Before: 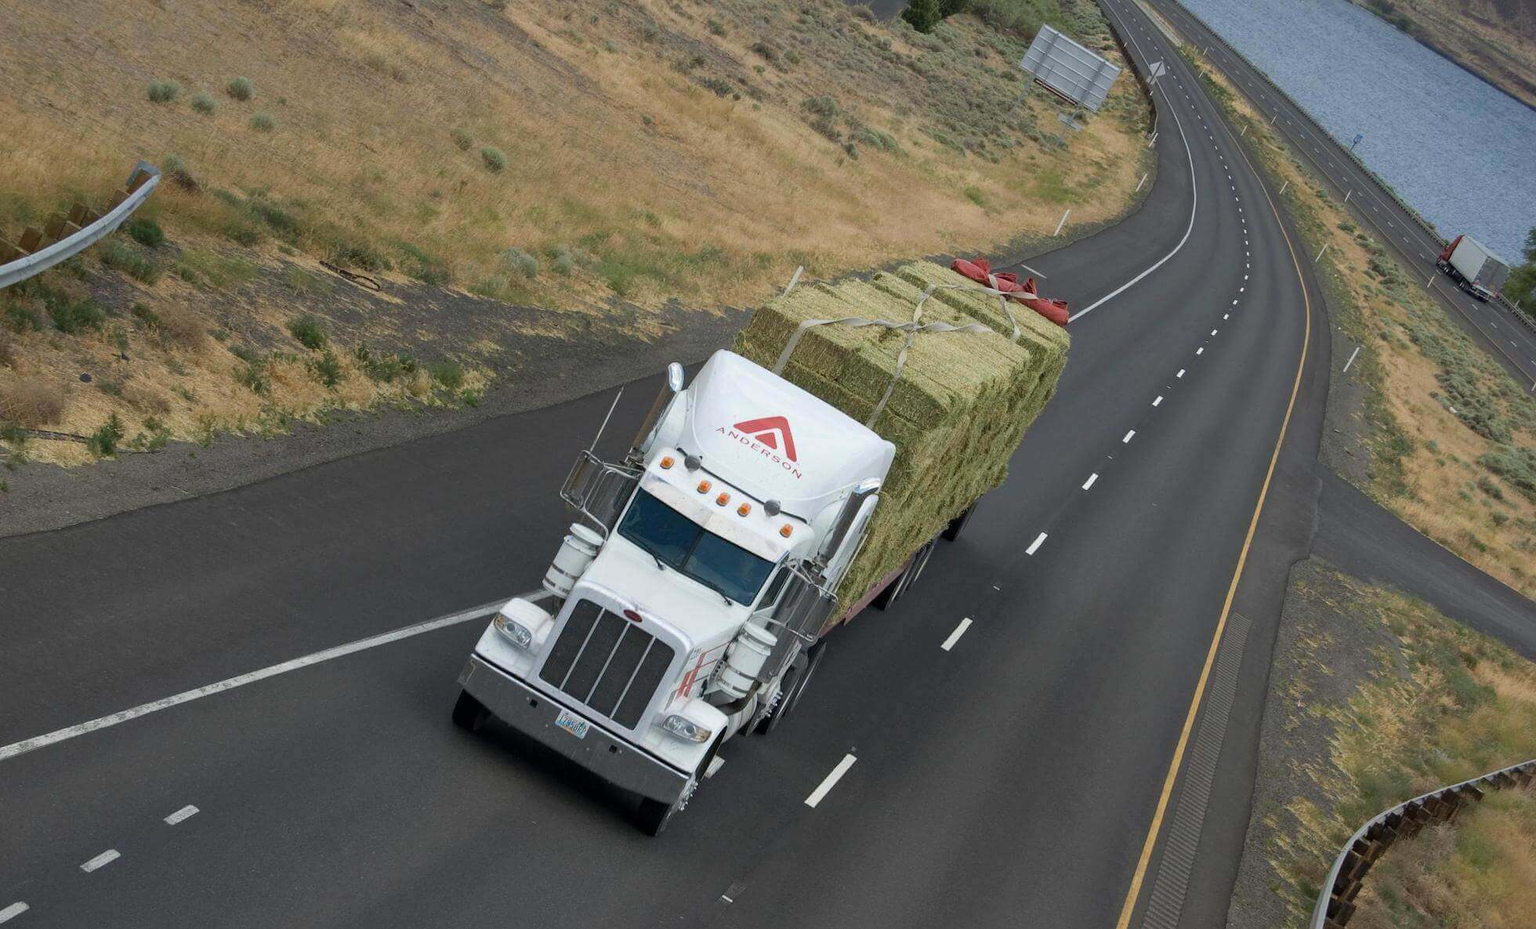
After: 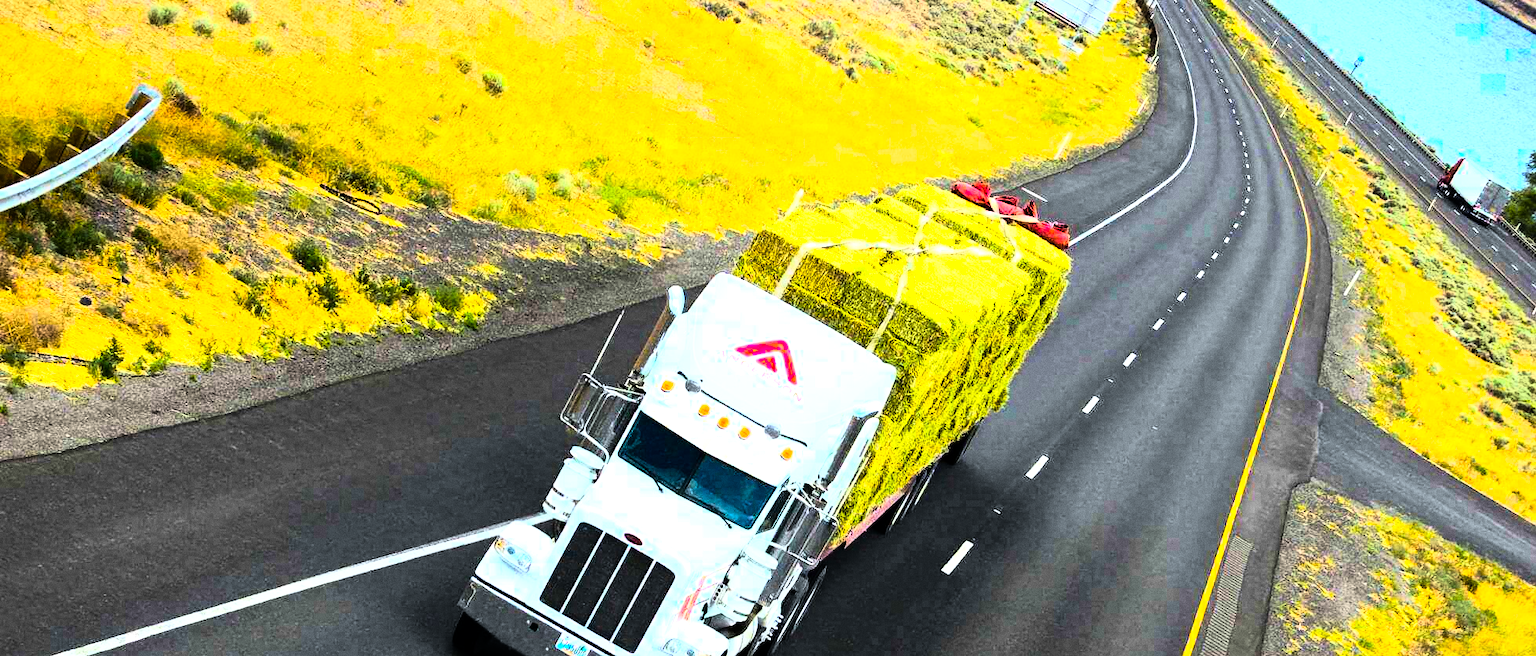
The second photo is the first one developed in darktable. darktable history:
color balance rgb: linear chroma grading › shadows -30%, linear chroma grading › global chroma 35%, perceptual saturation grading › global saturation 75%, perceptual saturation grading › shadows -30%, perceptual brilliance grading › highlights 75%, perceptual brilliance grading › shadows -30%, global vibrance 35%
crop and rotate: top 8.293%, bottom 20.996%
exposure: exposure 0.2 EV, compensate highlight preservation false
rgb curve: curves: ch0 [(0, 0) (0.21, 0.15) (0.24, 0.21) (0.5, 0.75) (0.75, 0.96) (0.89, 0.99) (1, 1)]; ch1 [(0, 0.02) (0.21, 0.13) (0.25, 0.2) (0.5, 0.67) (0.75, 0.9) (0.89, 0.97) (1, 1)]; ch2 [(0, 0.02) (0.21, 0.13) (0.25, 0.2) (0.5, 0.67) (0.75, 0.9) (0.89, 0.97) (1, 1)], compensate middle gray true
grain: coarseness 0.09 ISO
